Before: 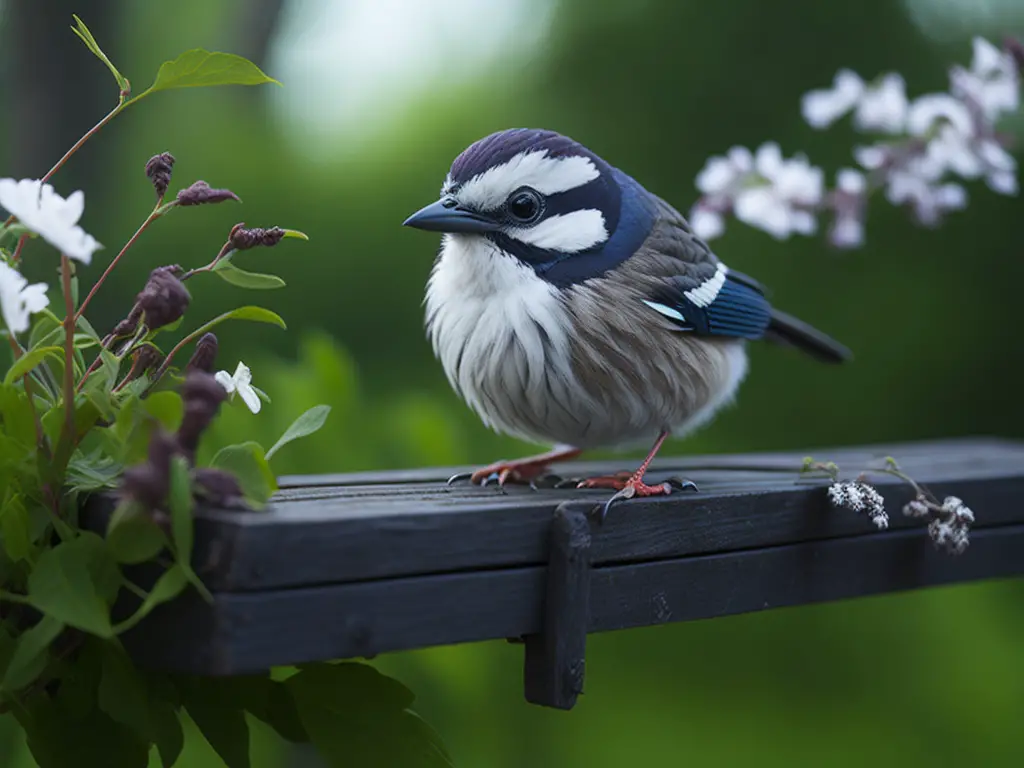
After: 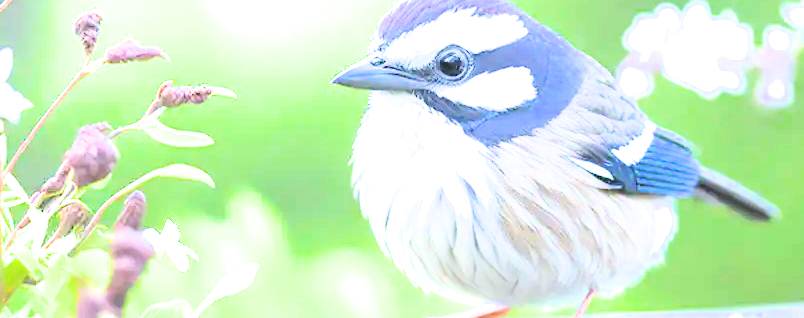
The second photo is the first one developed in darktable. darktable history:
exposure: black level correction 0, exposure 3.924 EV, compensate highlight preservation false
crop: left 7.092%, top 18.576%, right 14.331%, bottom 40.014%
tone equalizer: -8 EV -0.763 EV, -7 EV -0.668 EV, -6 EV -0.59 EV, -5 EV -0.422 EV, -3 EV 0.373 EV, -2 EV 0.6 EV, -1 EV 0.689 EV, +0 EV 0.772 EV, edges refinement/feathering 500, mask exposure compensation -1.57 EV, preserve details no
filmic rgb: middle gray luminance 29.14%, black relative exposure -10.36 EV, white relative exposure 5.49 EV, threshold 5.97 EV, target black luminance 0%, hardness 3.91, latitude 2.28%, contrast 1.126, highlights saturation mix 5.45%, shadows ↔ highlights balance 15.67%, color science v6 (2022), enable highlight reconstruction true
